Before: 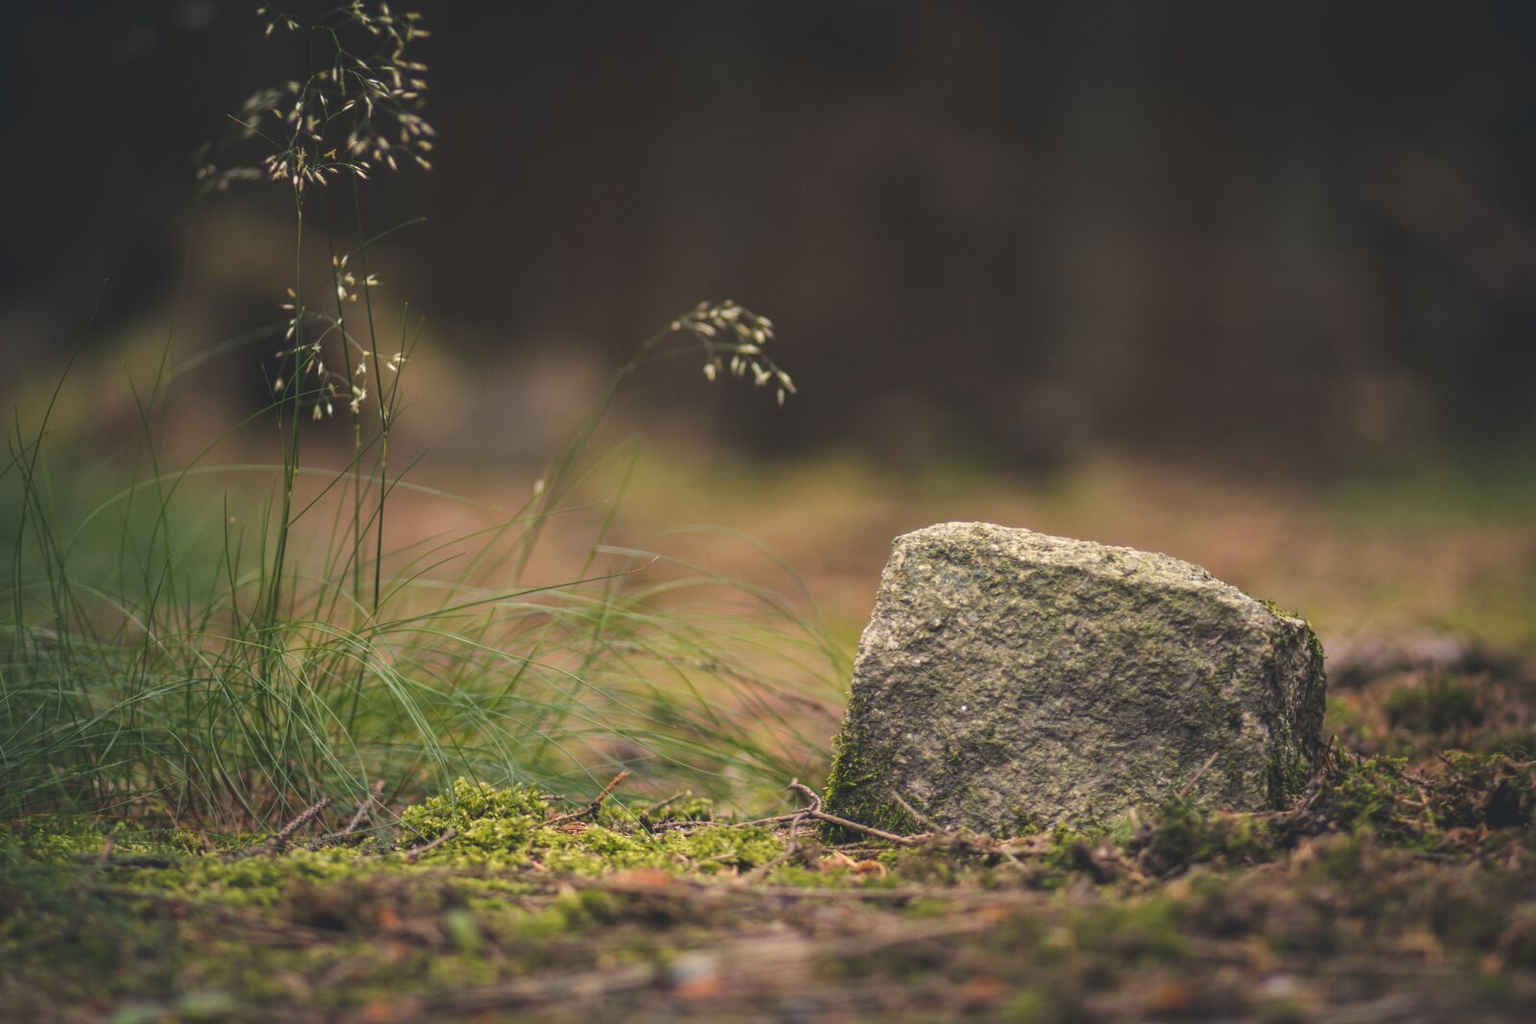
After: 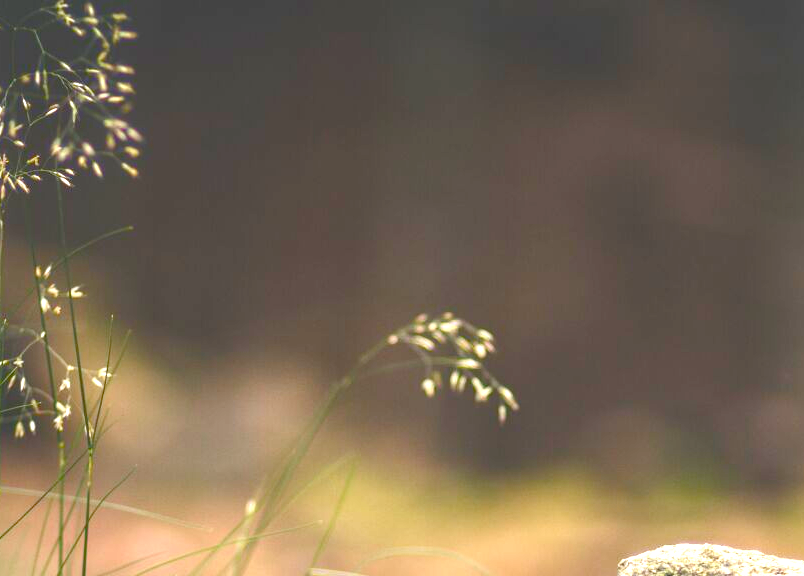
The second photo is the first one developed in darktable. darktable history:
exposure: black level correction 0, exposure 1.335 EV, compensate highlight preservation false
crop: left 19.471%, right 30.269%, bottom 45.955%
color balance rgb: perceptual saturation grading › global saturation 20%, perceptual saturation grading › highlights -25.736%, perceptual saturation grading › shadows 50.252%, global vibrance 20%
